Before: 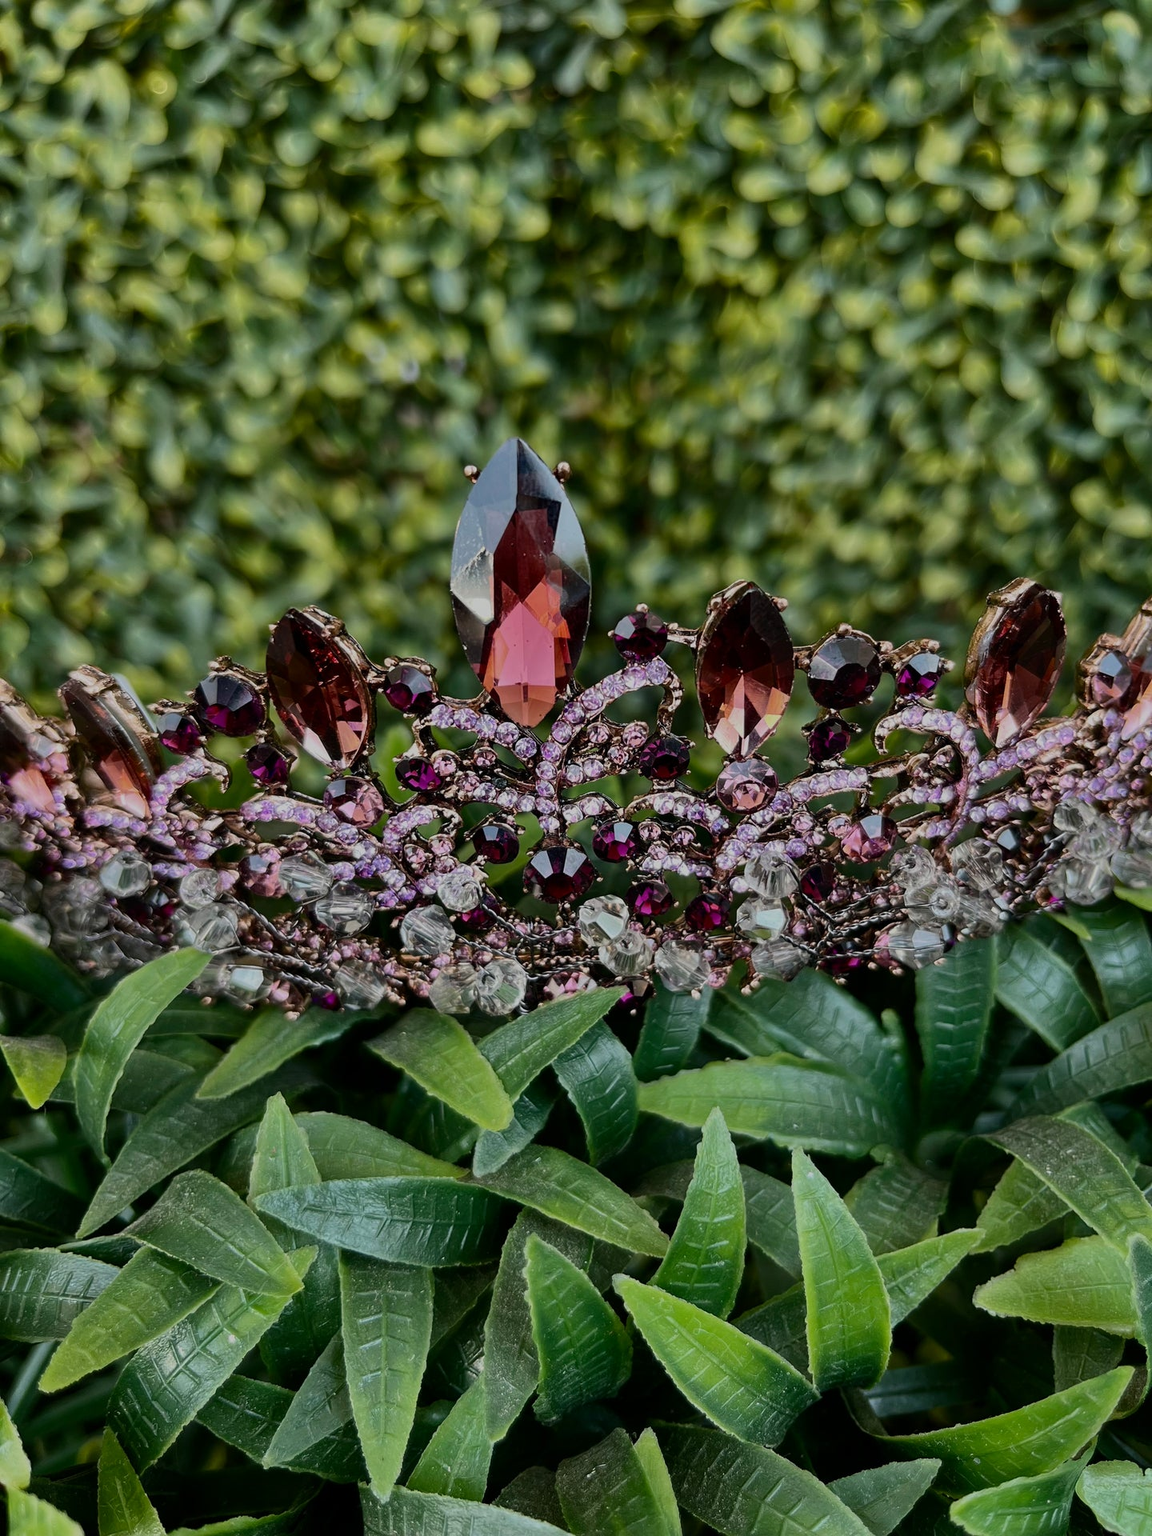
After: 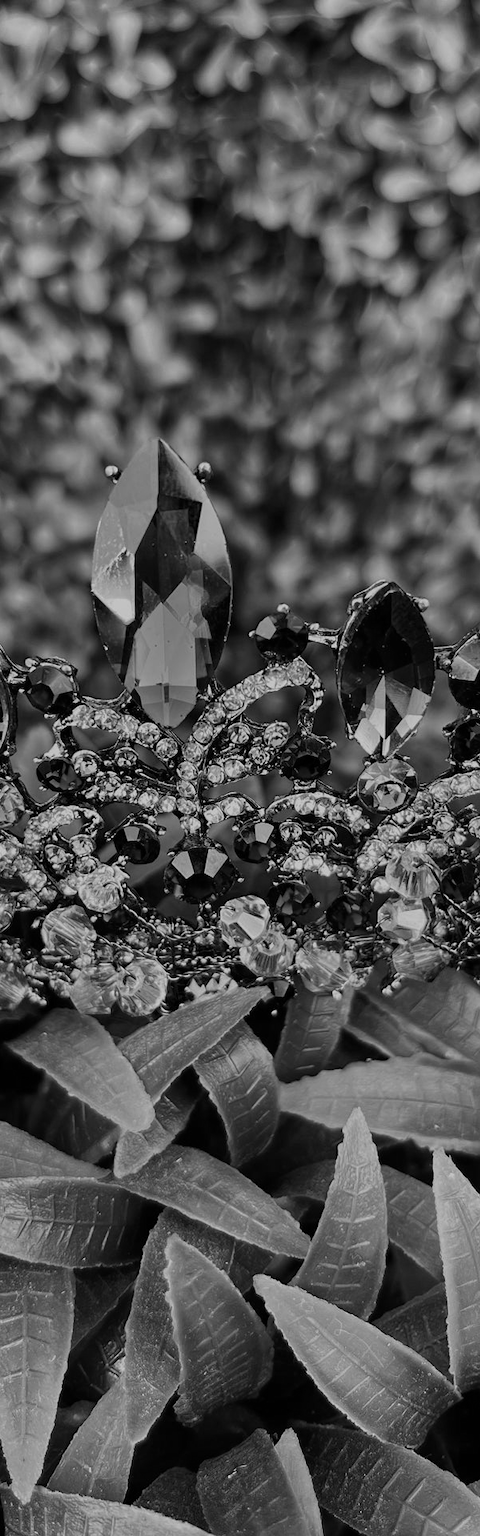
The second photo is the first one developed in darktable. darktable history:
monochrome: on, module defaults
crop: left 31.229%, right 27.105%
